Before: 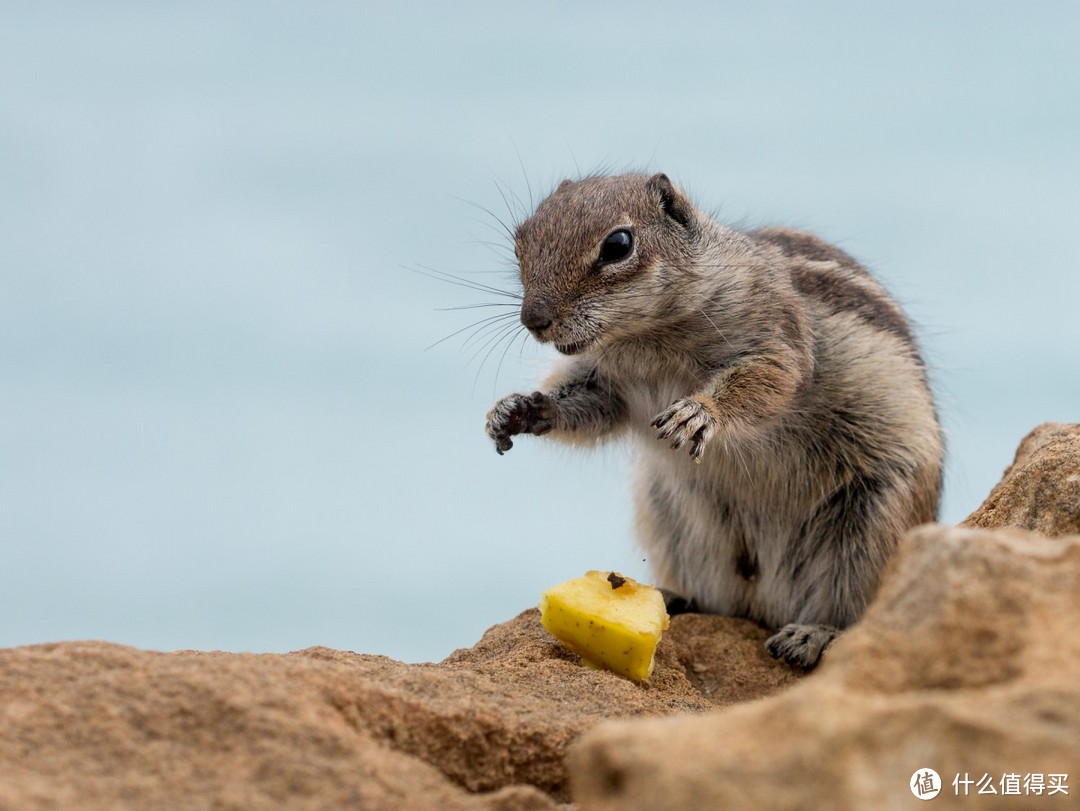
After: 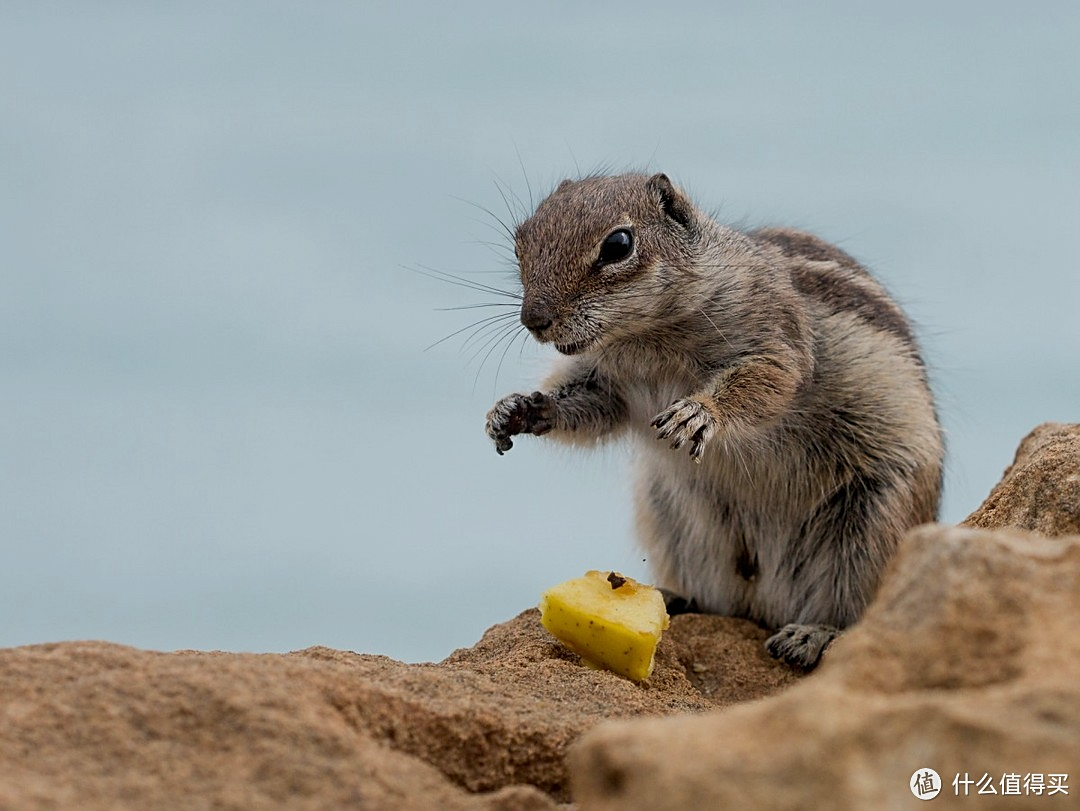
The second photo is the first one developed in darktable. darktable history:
sharpen: on, module defaults
exposure: exposure -0.373 EV, compensate exposure bias true, compensate highlight preservation false
